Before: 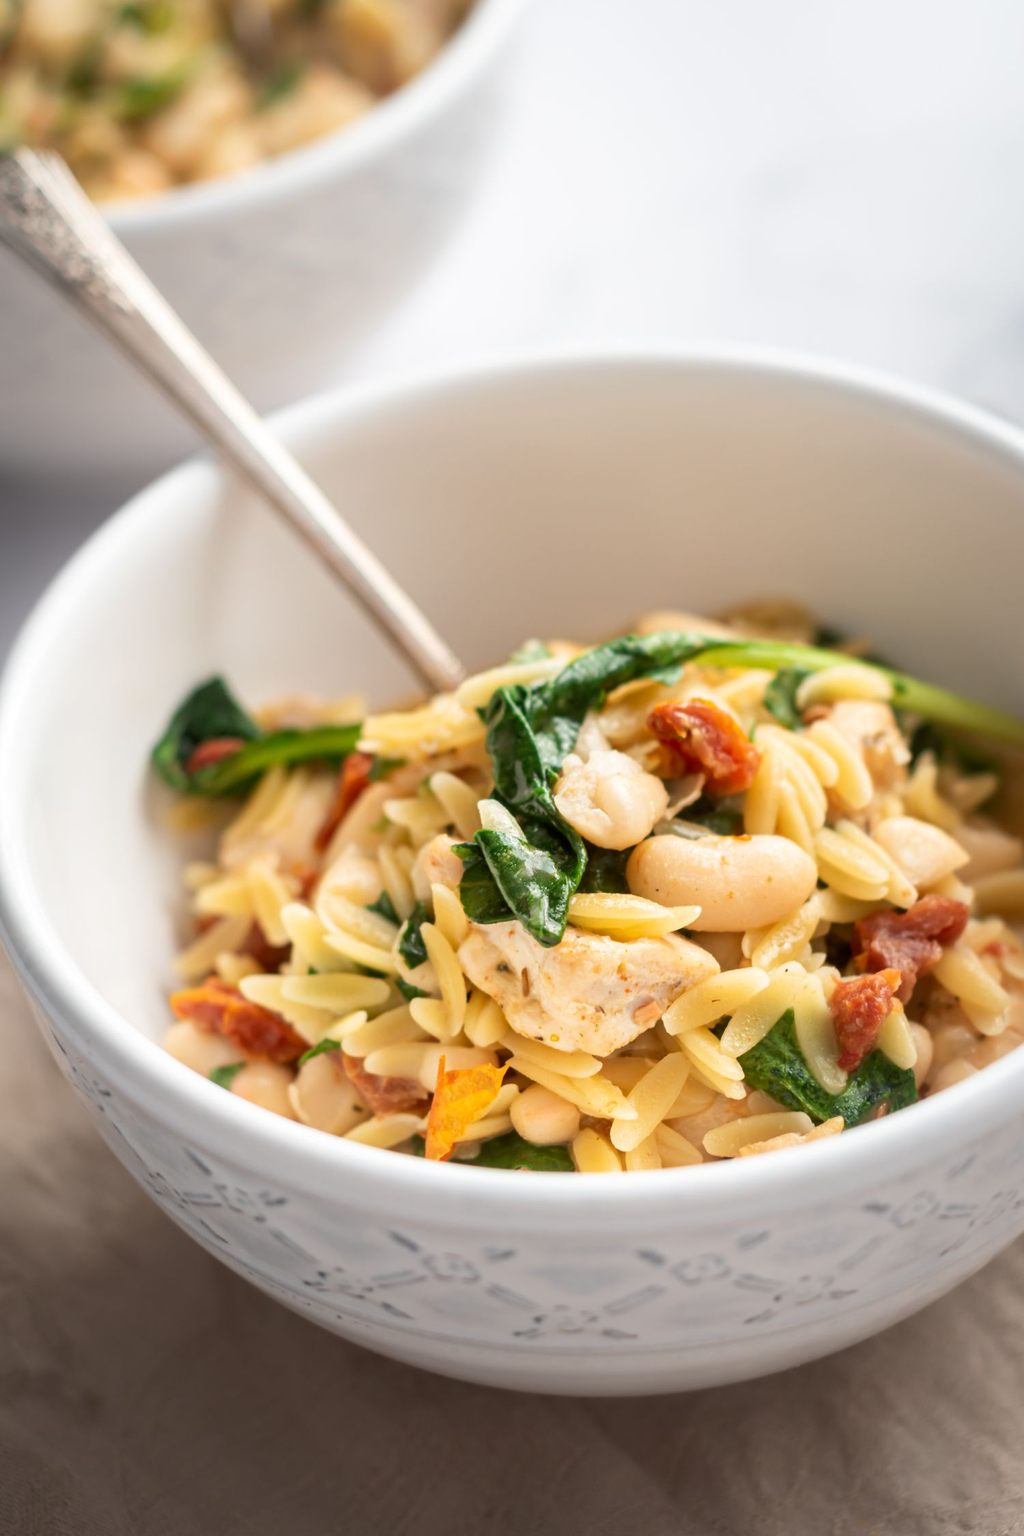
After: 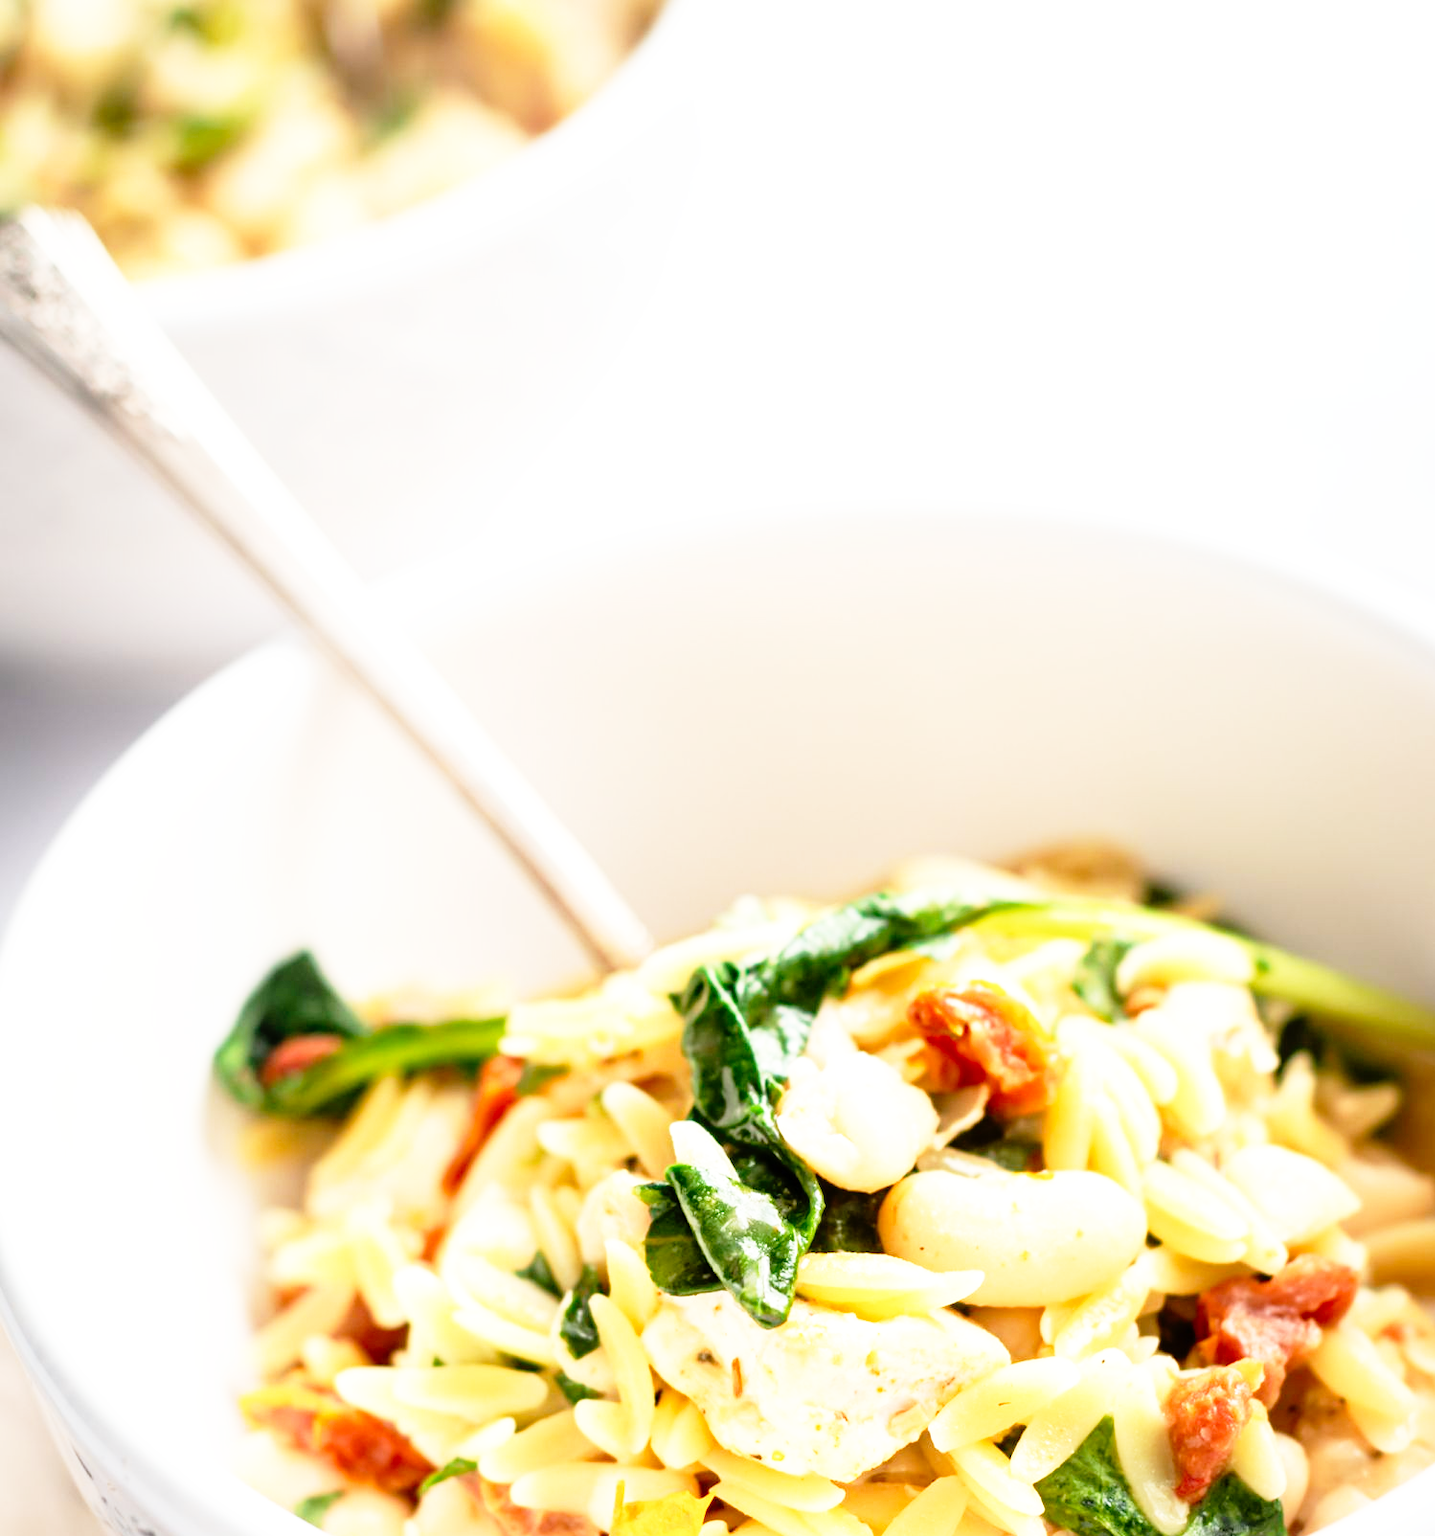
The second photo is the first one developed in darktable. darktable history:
base curve: curves: ch0 [(0, 0) (0.012, 0.01) (0.073, 0.168) (0.31, 0.711) (0.645, 0.957) (1, 1)], preserve colors none
exposure: exposure -0.179 EV, compensate highlight preservation false
crop: right 0%, bottom 28.697%
tone equalizer: -8 EV -0.43 EV, -7 EV -0.417 EV, -6 EV -0.321 EV, -5 EV -0.254 EV, -3 EV 0.252 EV, -2 EV 0.349 EV, -1 EV 0.38 EV, +0 EV 0.438 EV
